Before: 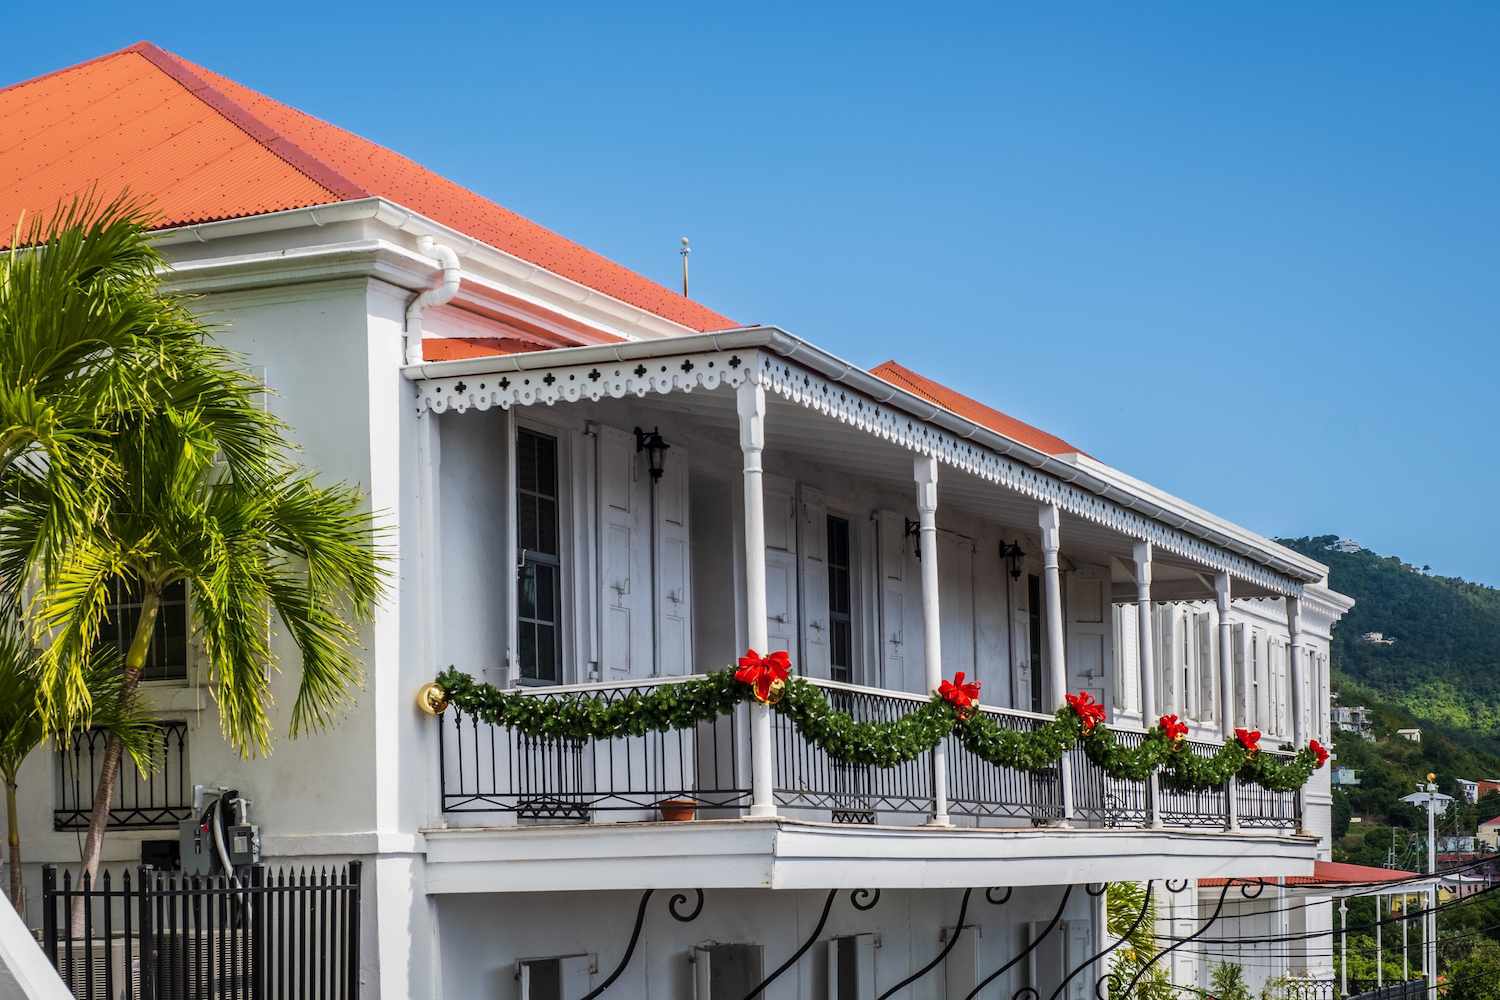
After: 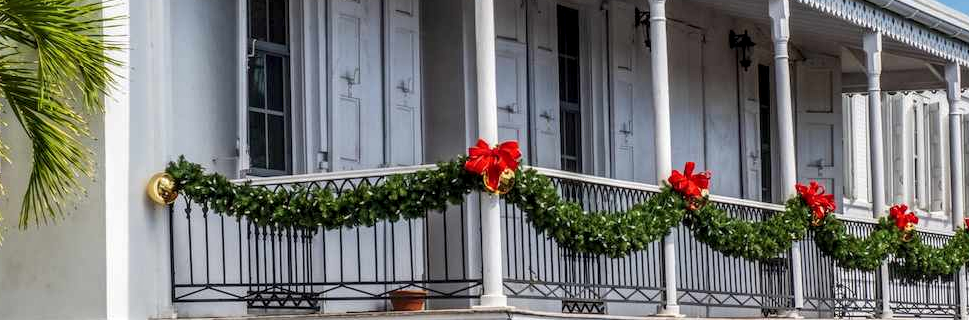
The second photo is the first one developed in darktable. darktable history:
crop: left 18.059%, top 51.034%, right 17.317%, bottom 16.904%
local contrast: on, module defaults
